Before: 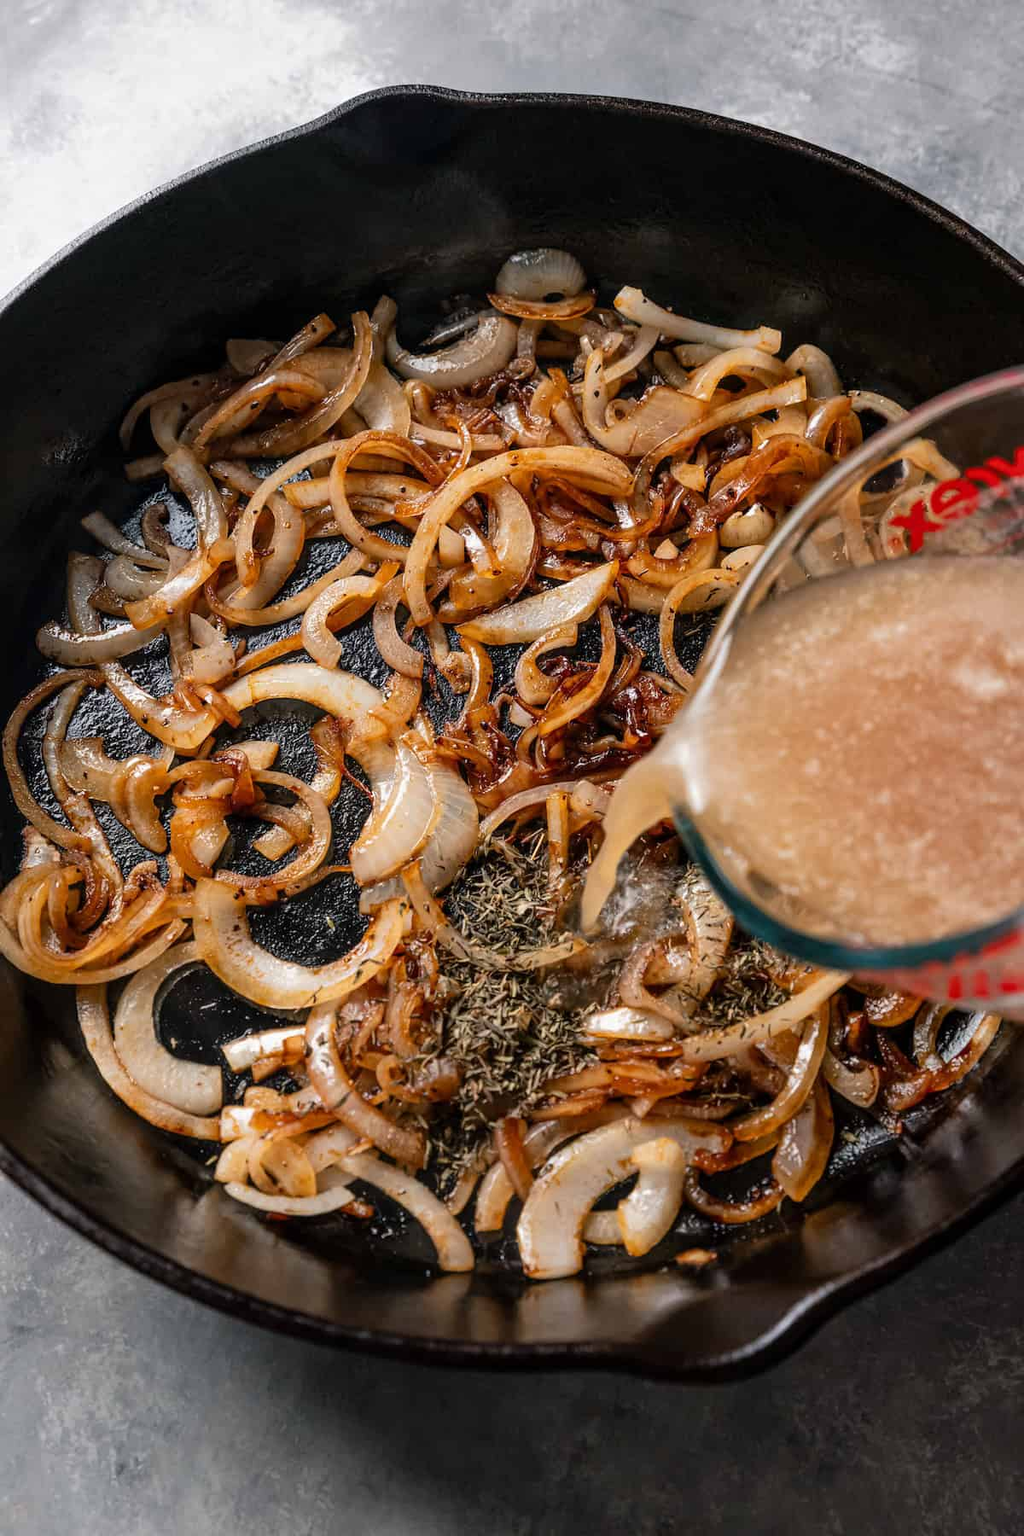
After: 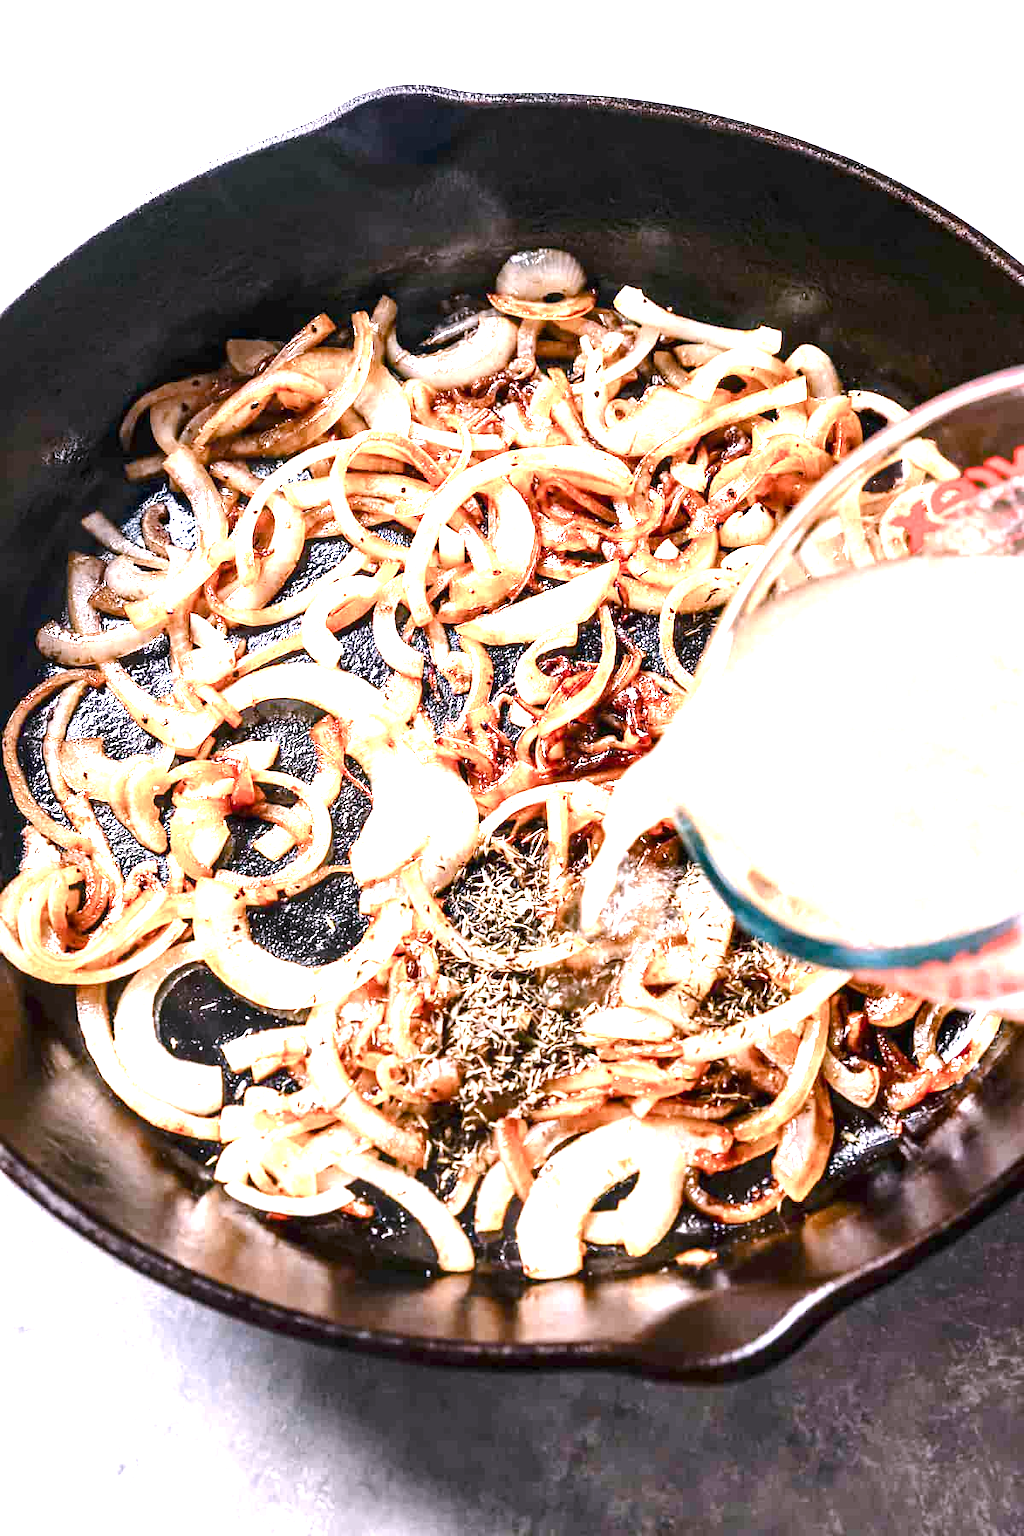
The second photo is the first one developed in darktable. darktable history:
tone equalizer: -8 EV -0.75 EV, -7 EV -0.7 EV, -6 EV -0.6 EV, -5 EV -0.4 EV, -3 EV 0.4 EV, -2 EV 0.6 EV, -1 EV 0.7 EV, +0 EV 0.75 EV, edges refinement/feathering 500, mask exposure compensation -1.57 EV, preserve details no
color balance rgb: shadows lift › chroma 1%, shadows lift › hue 113°, highlights gain › chroma 0.2%, highlights gain › hue 333°, perceptual saturation grading › global saturation 20%, perceptual saturation grading › highlights -50%, perceptual saturation grading › shadows 25%, contrast -10%
white balance: red 1.066, blue 1.119
exposure: black level correction 0, exposure 2.138 EV, compensate exposure bias true, compensate highlight preservation false
